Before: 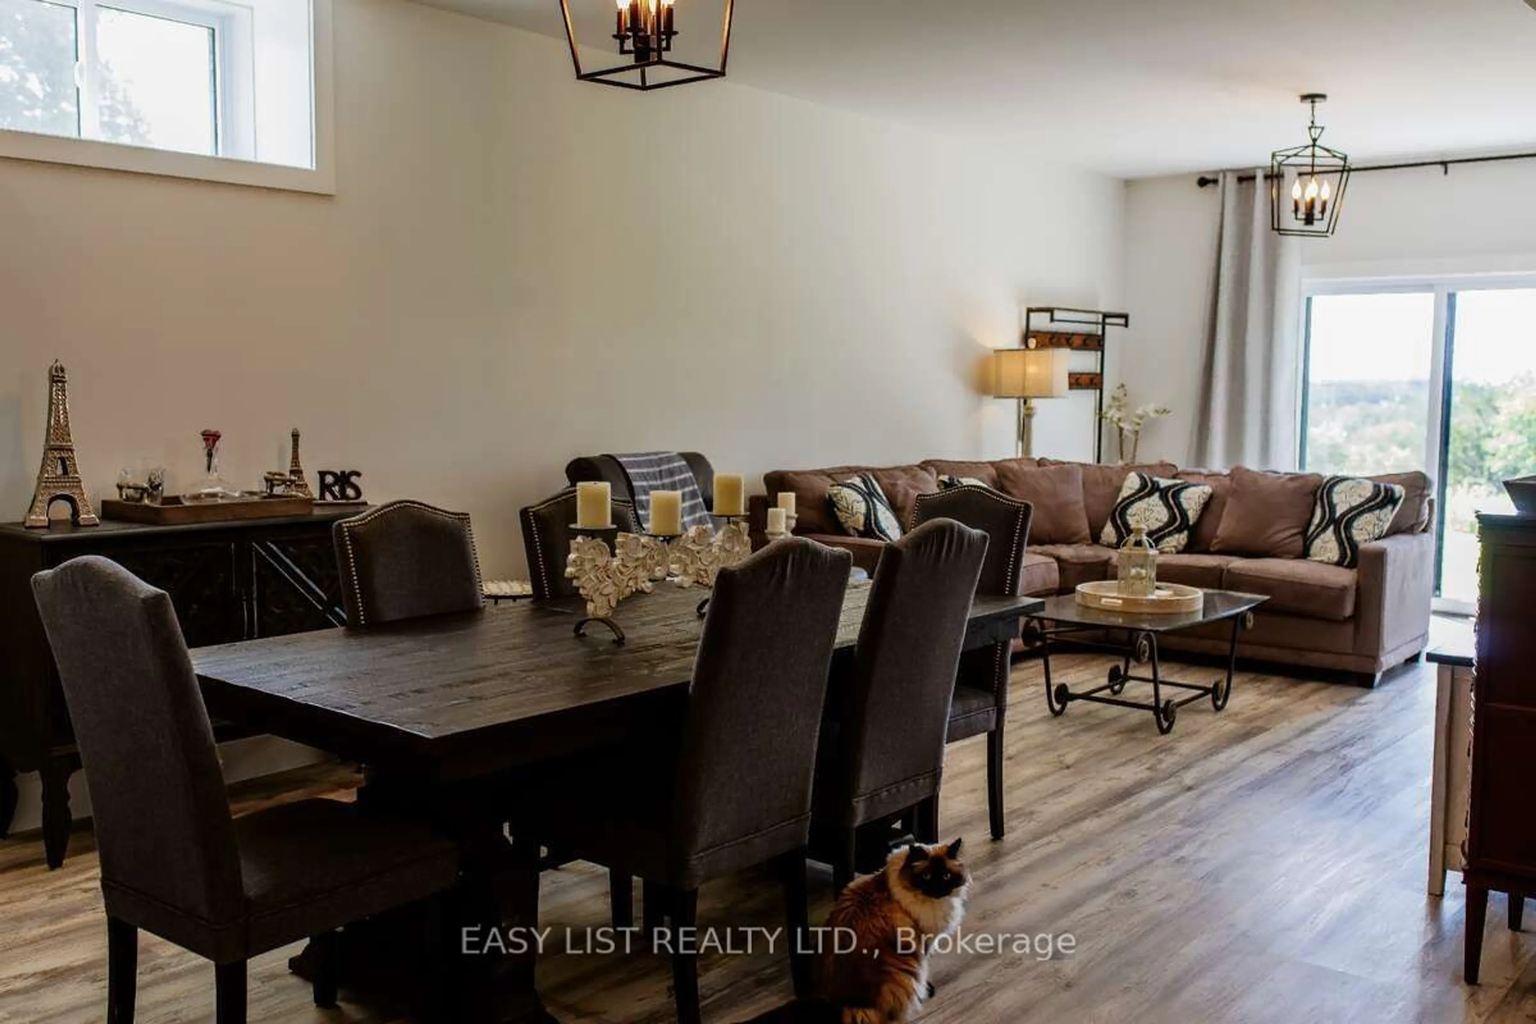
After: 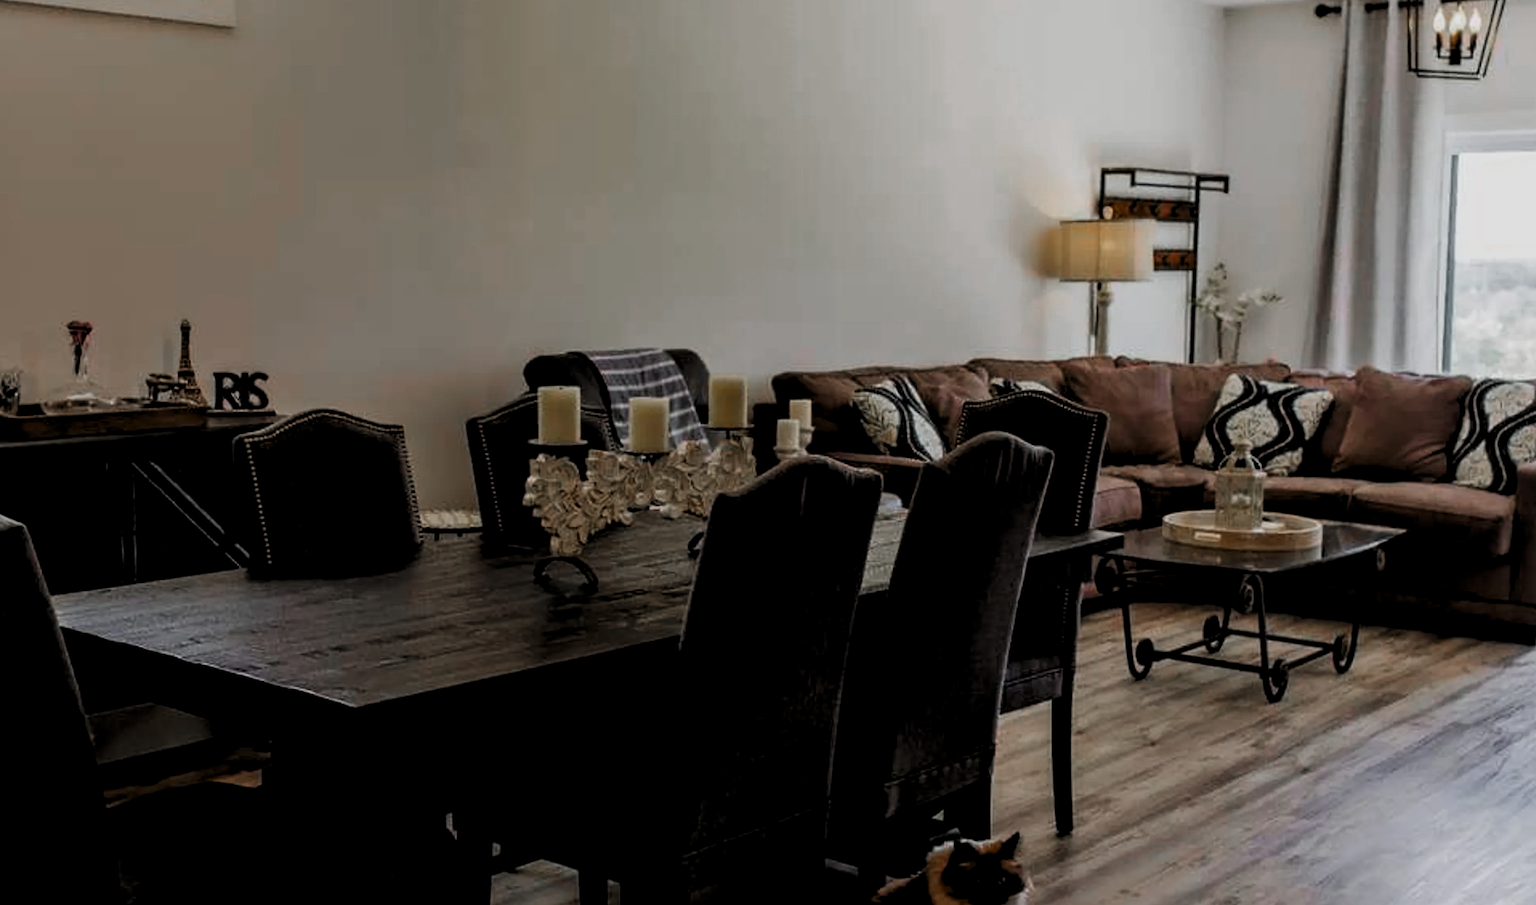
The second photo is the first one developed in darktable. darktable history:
color zones: curves: ch0 [(0, 0.48) (0.209, 0.398) (0.305, 0.332) (0.429, 0.493) (0.571, 0.5) (0.714, 0.5) (0.857, 0.5) (1, 0.48)]; ch1 [(0, 0.736) (0.143, 0.625) (0.225, 0.371) (0.429, 0.256) (0.571, 0.241) (0.714, 0.213) (0.857, 0.48) (1, 0.736)]; ch2 [(0, 0.448) (0.143, 0.498) (0.286, 0.5) (0.429, 0.5) (0.571, 0.5) (0.714, 0.5) (0.857, 0.5) (1, 0.448)]
levels: levels [0.116, 0.574, 1]
crop: left 9.623%, top 16.986%, right 10.517%, bottom 12.405%
filmic rgb: black relative exposure -11.38 EV, white relative exposure 3.25 EV, hardness 6.83
